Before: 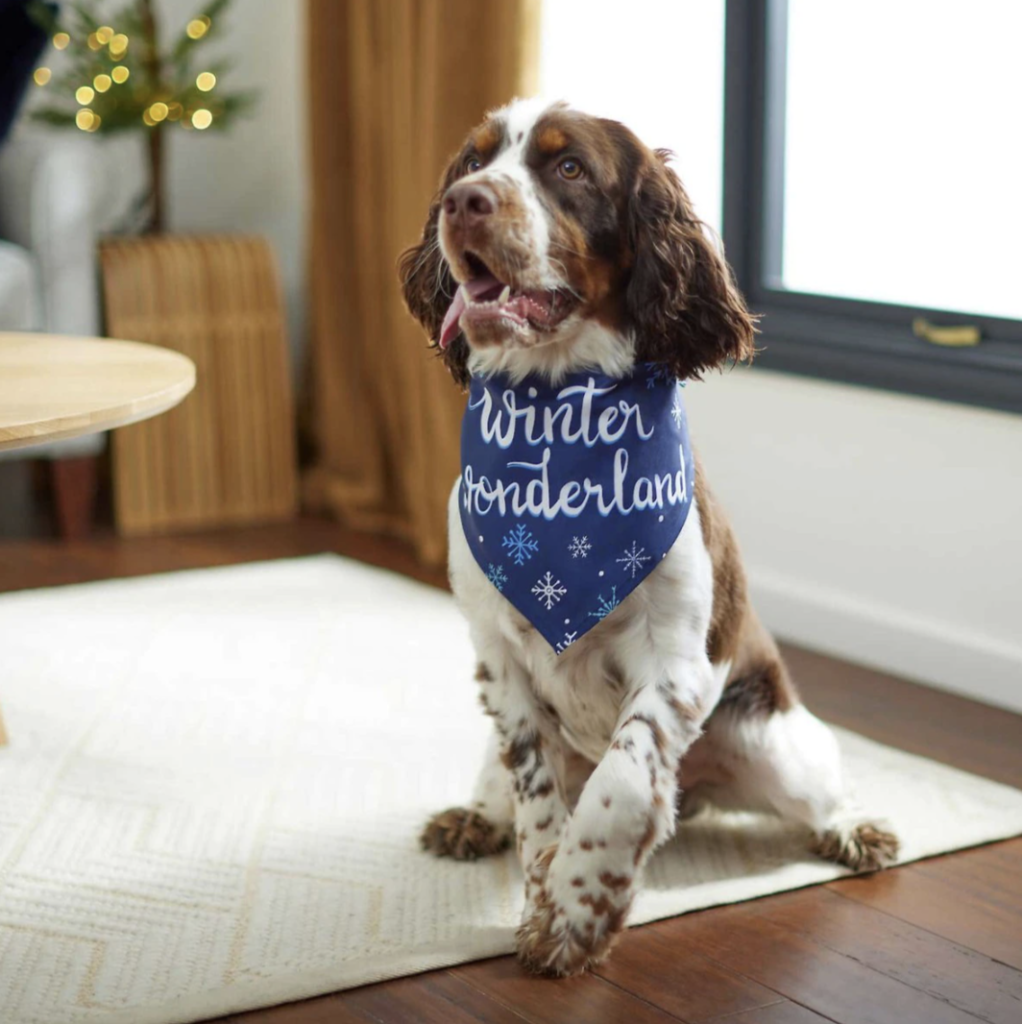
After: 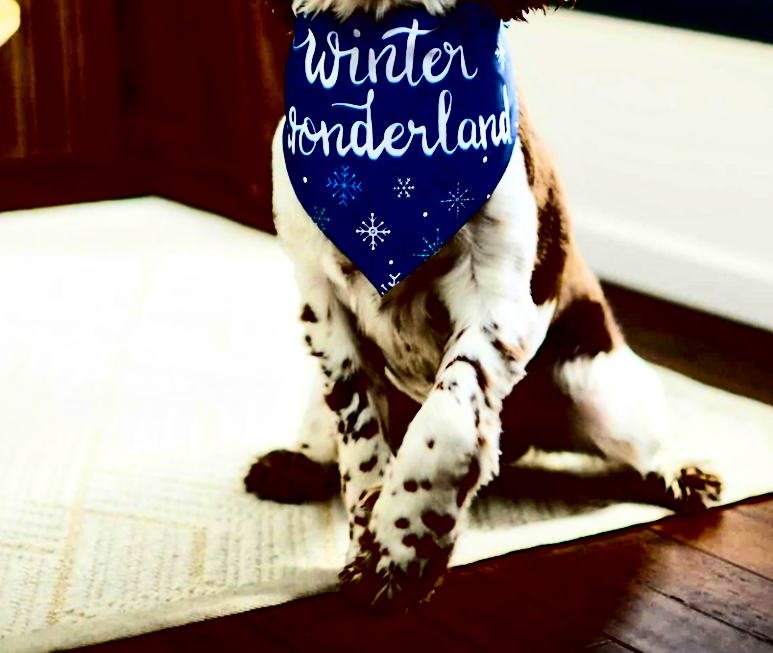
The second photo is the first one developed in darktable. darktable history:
crop and rotate: left 17.299%, top 35.115%, right 7.015%, bottom 1.024%
contrast brightness saturation: contrast 0.77, brightness -1, saturation 1
sharpen: amount 0.2
global tonemap: drago (1, 100), detail 1
